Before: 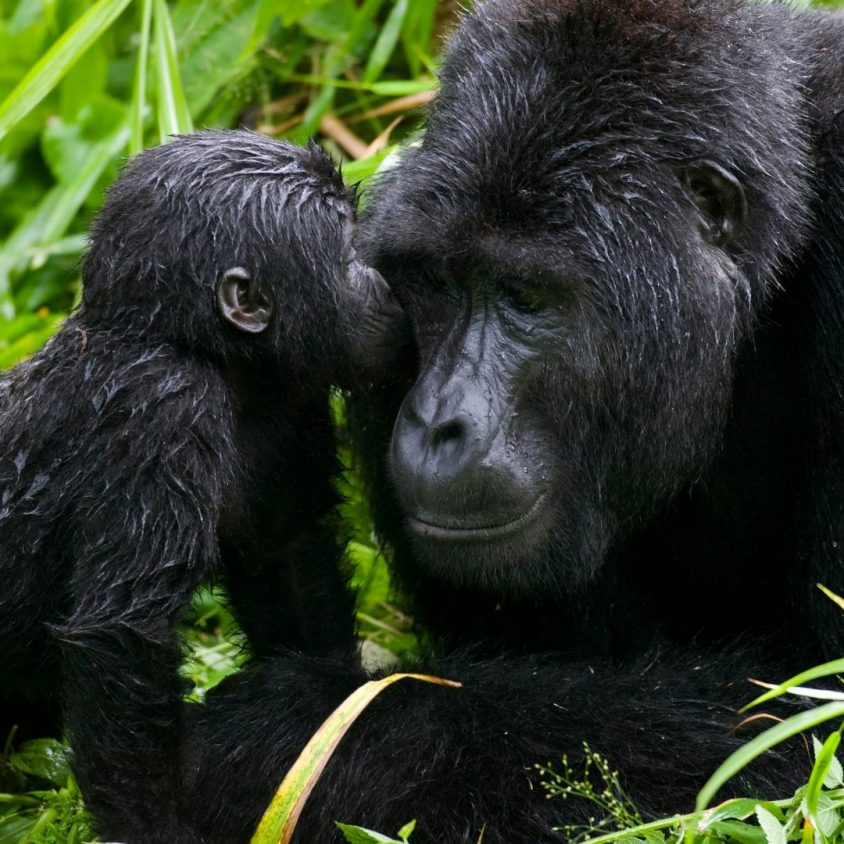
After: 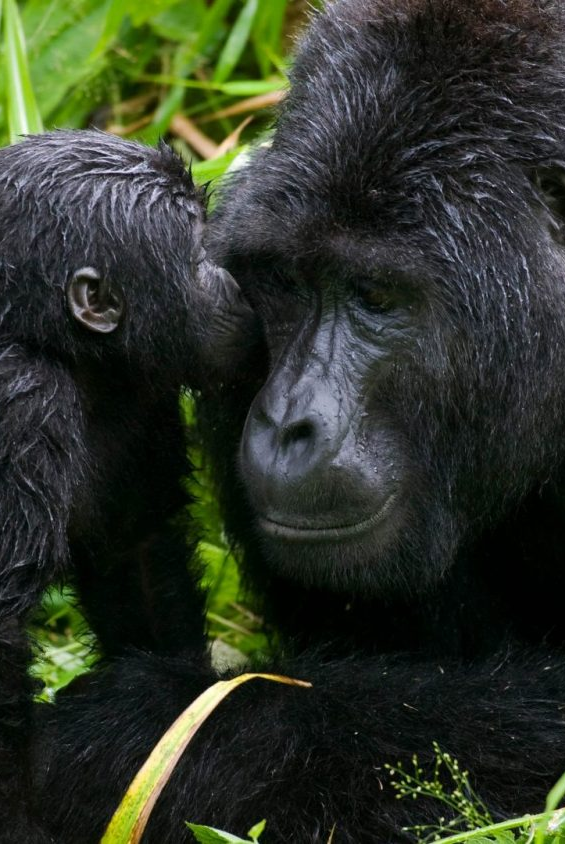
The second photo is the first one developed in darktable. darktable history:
tone equalizer: edges refinement/feathering 500, mask exposure compensation -1.57 EV, preserve details no
crop and rotate: left 17.792%, right 15.173%
